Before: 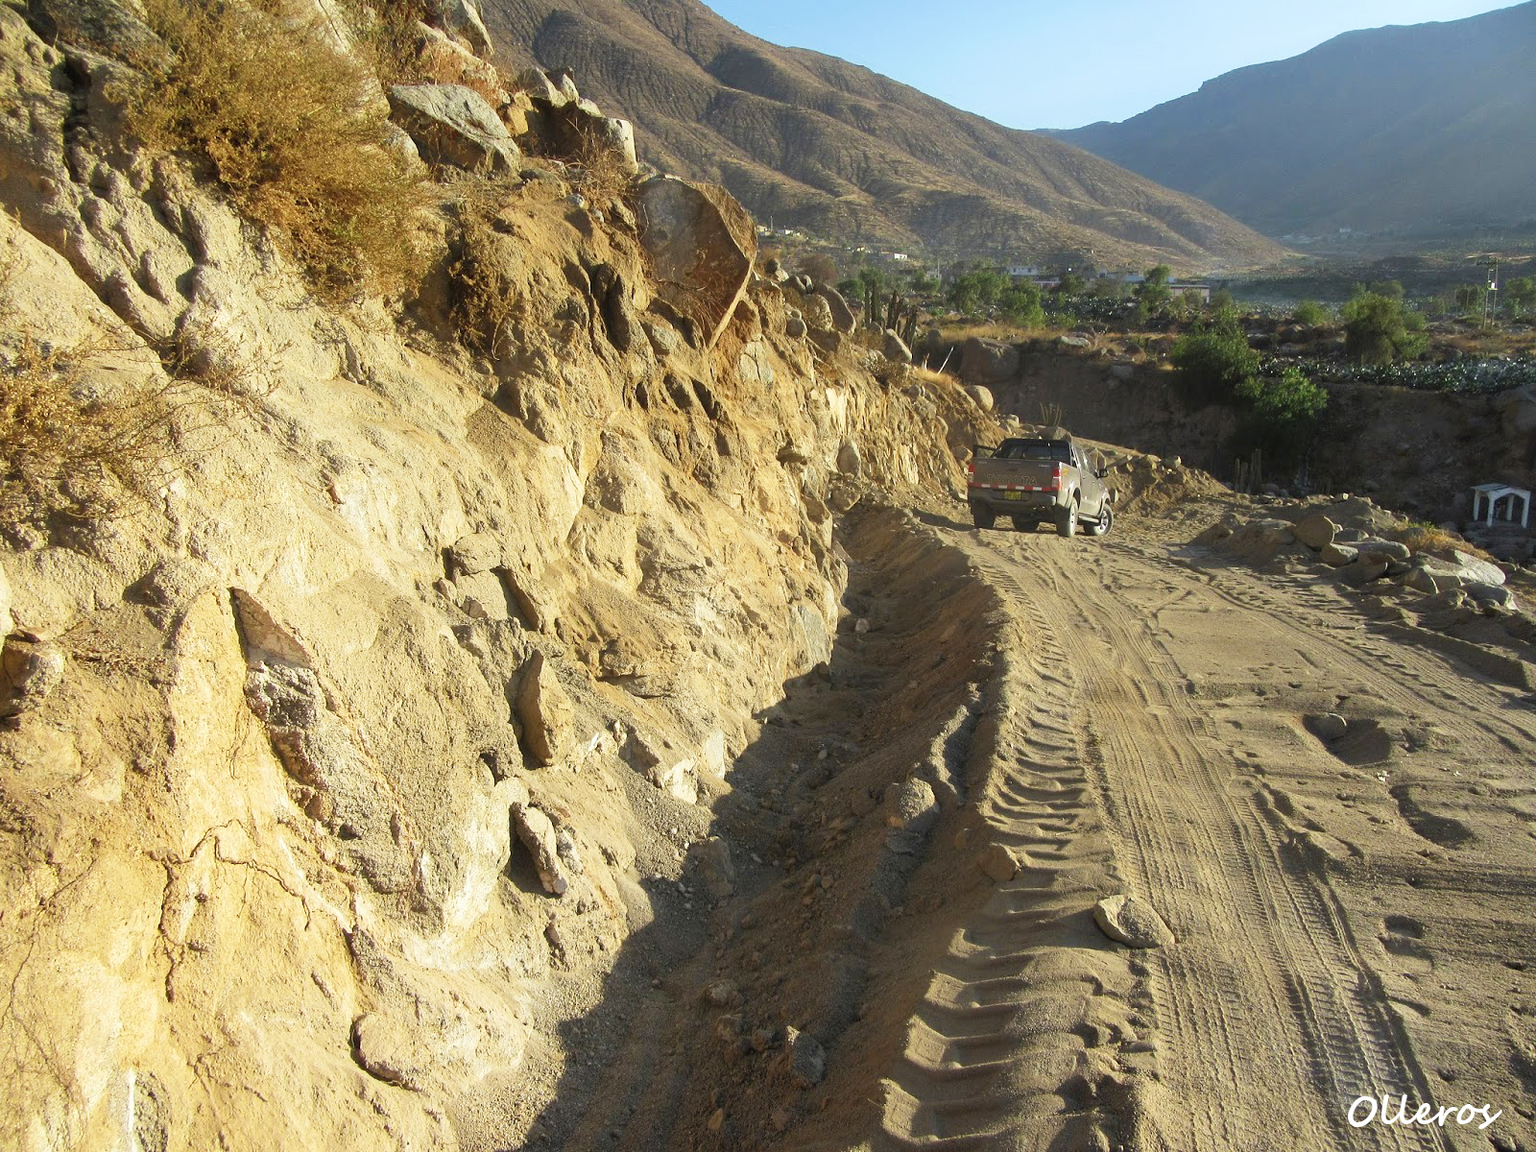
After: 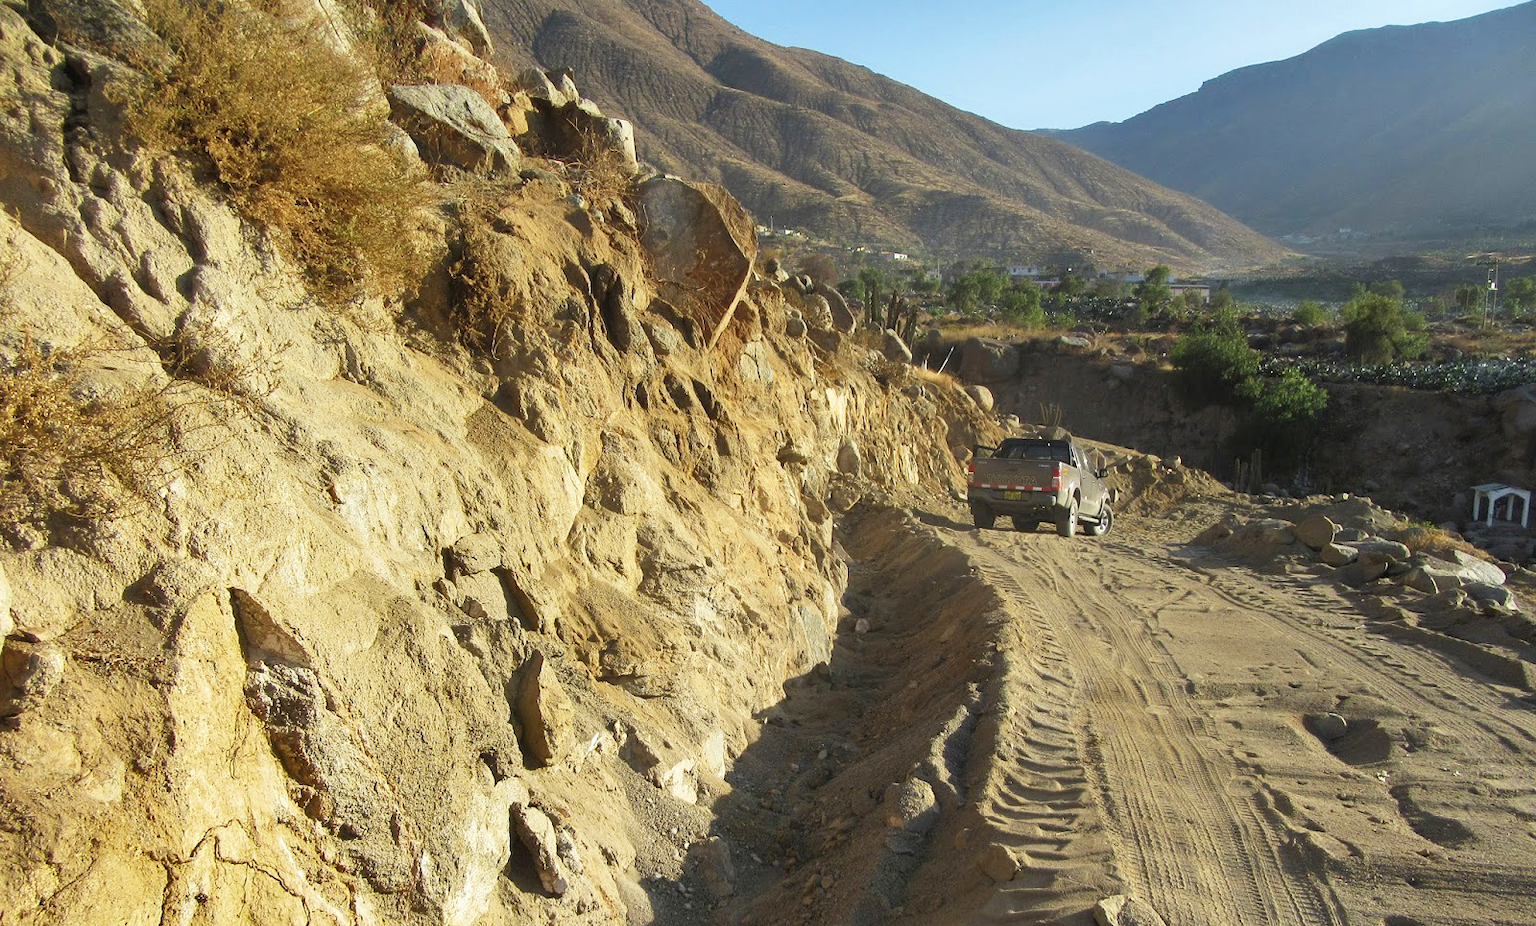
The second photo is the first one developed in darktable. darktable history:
crop: bottom 19.564%
shadows and highlights: shadows 23.1, highlights -48.99, soften with gaussian
